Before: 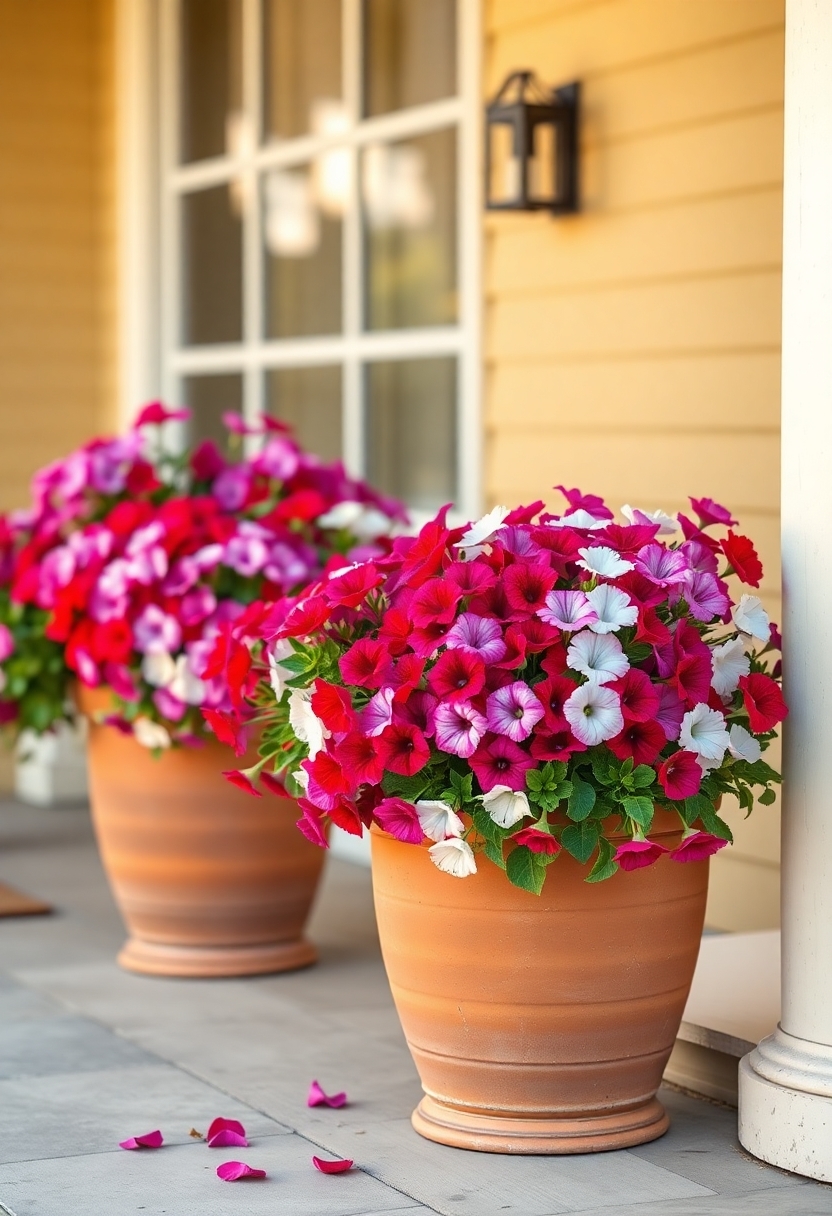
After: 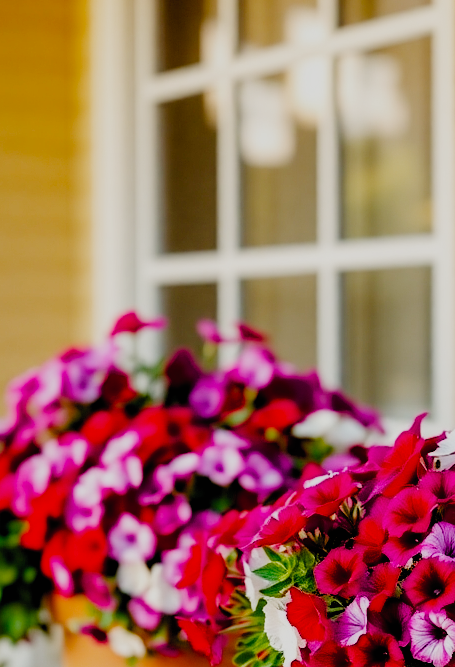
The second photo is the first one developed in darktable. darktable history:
crop and rotate: left 3.047%, top 7.509%, right 42.236%, bottom 37.598%
filmic rgb: black relative exposure -2.85 EV, white relative exposure 4.56 EV, hardness 1.77, contrast 1.25, preserve chrominance no, color science v5 (2021)
